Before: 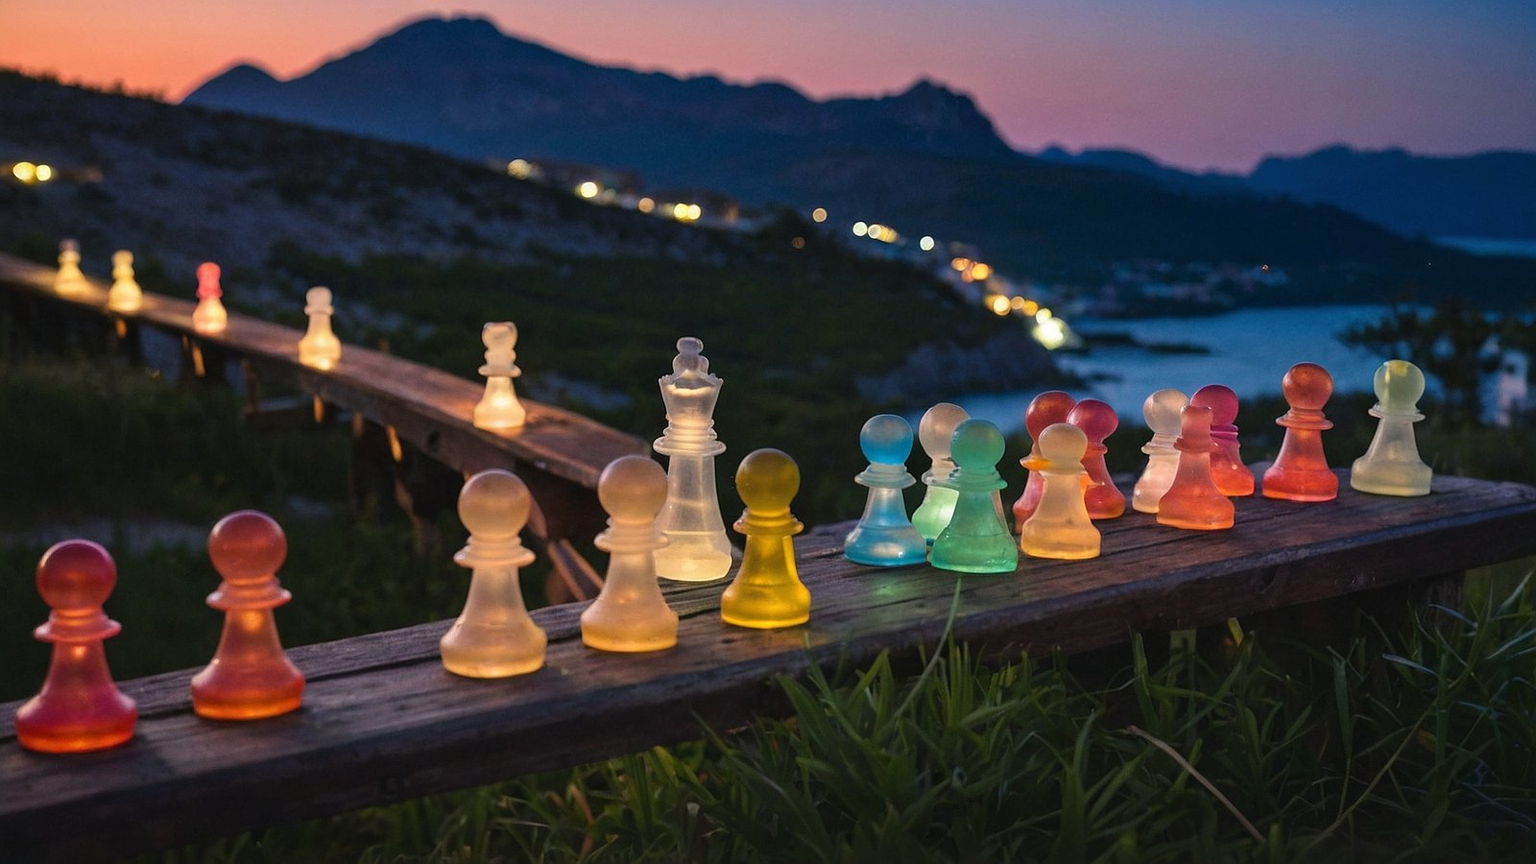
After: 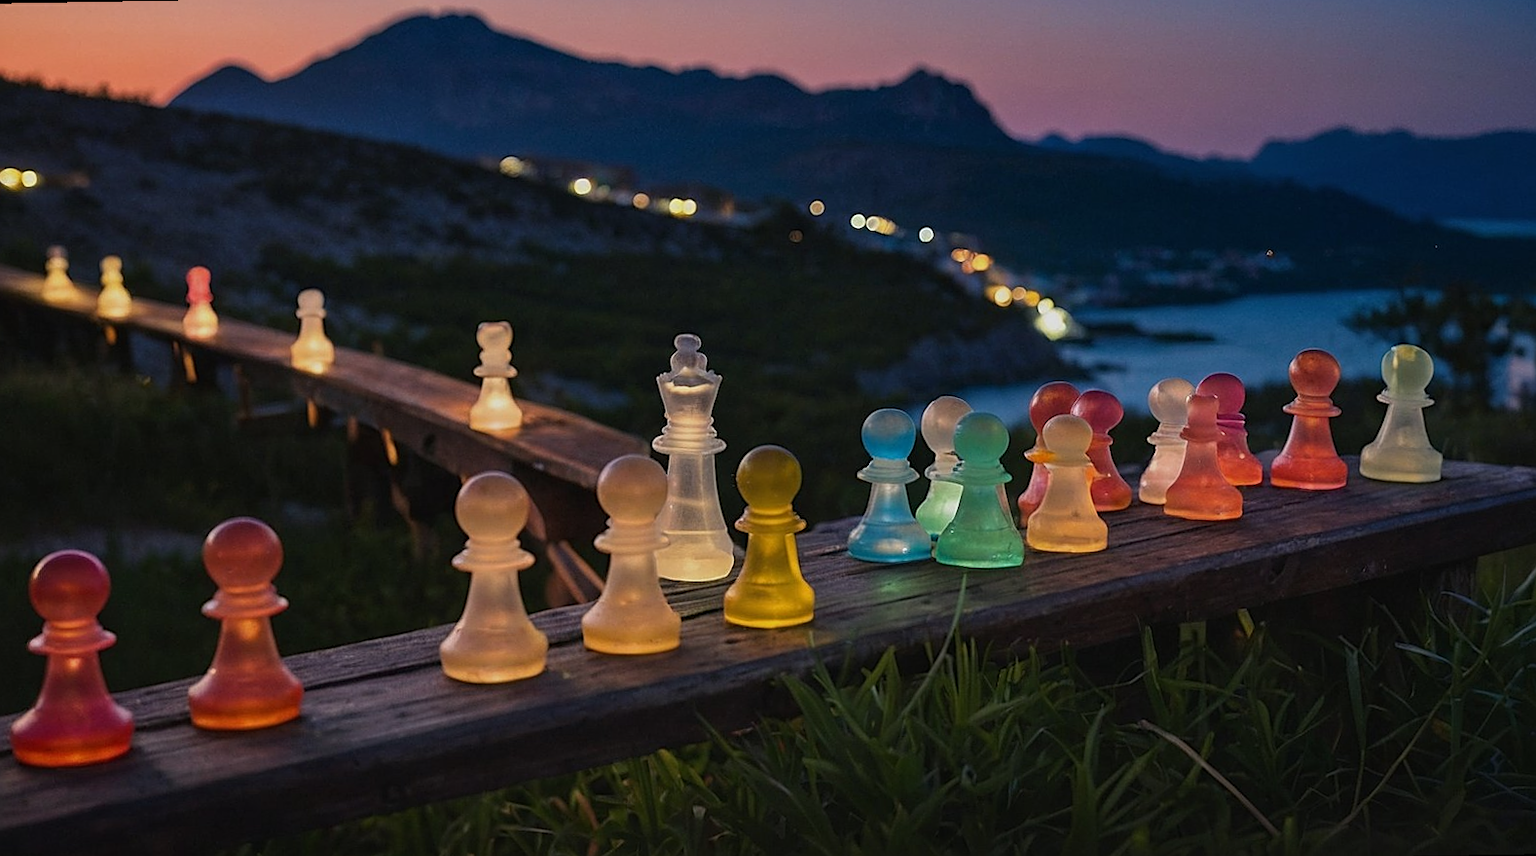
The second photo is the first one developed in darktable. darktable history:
rotate and perspective: rotation -1°, crop left 0.011, crop right 0.989, crop top 0.025, crop bottom 0.975
sharpen: on, module defaults
exposure: exposure -0.462 EV, compensate highlight preservation false
